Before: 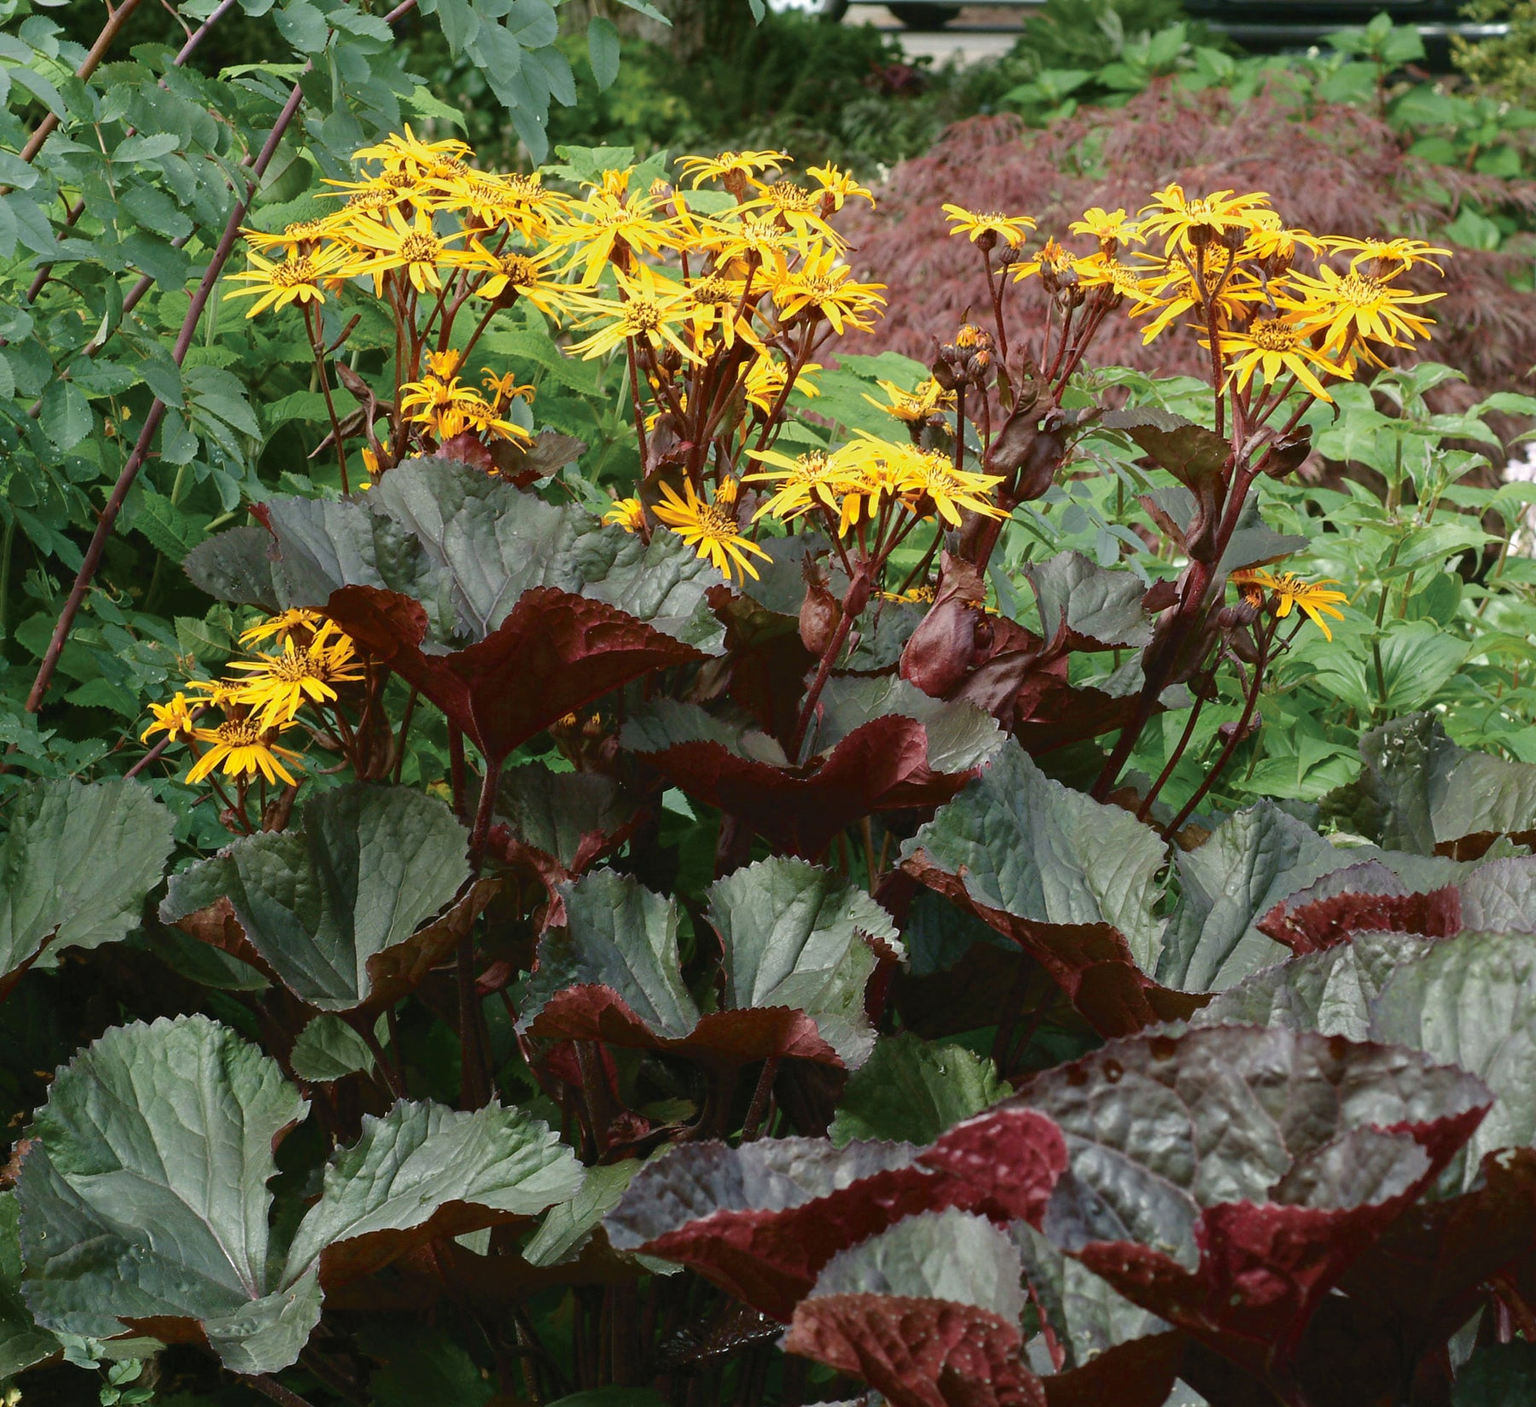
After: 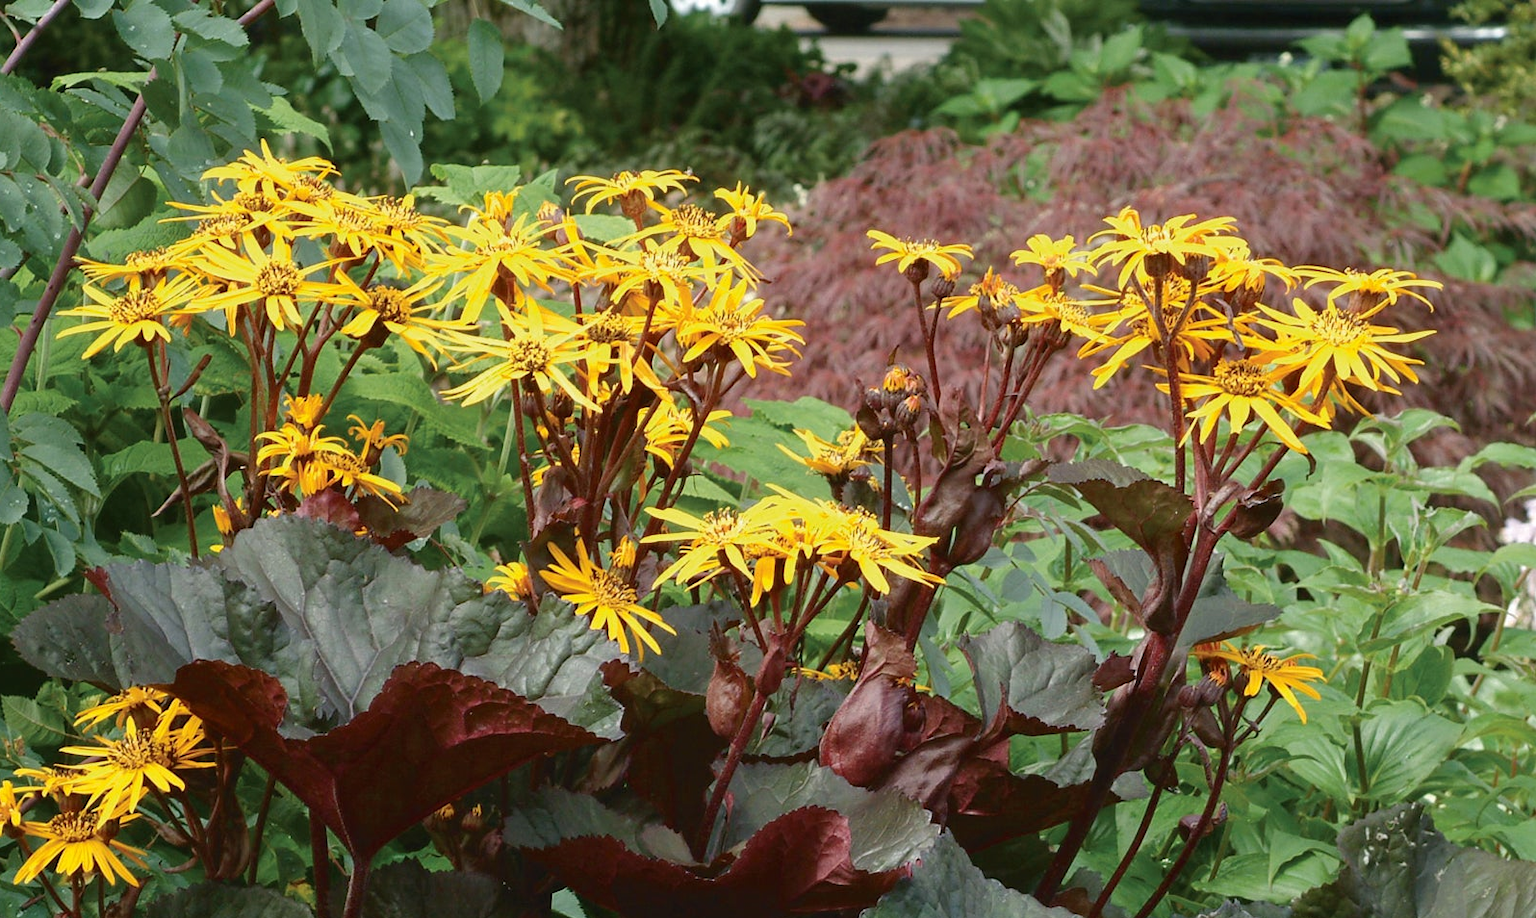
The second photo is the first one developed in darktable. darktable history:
crop and rotate: left 11.332%, bottom 42.092%
